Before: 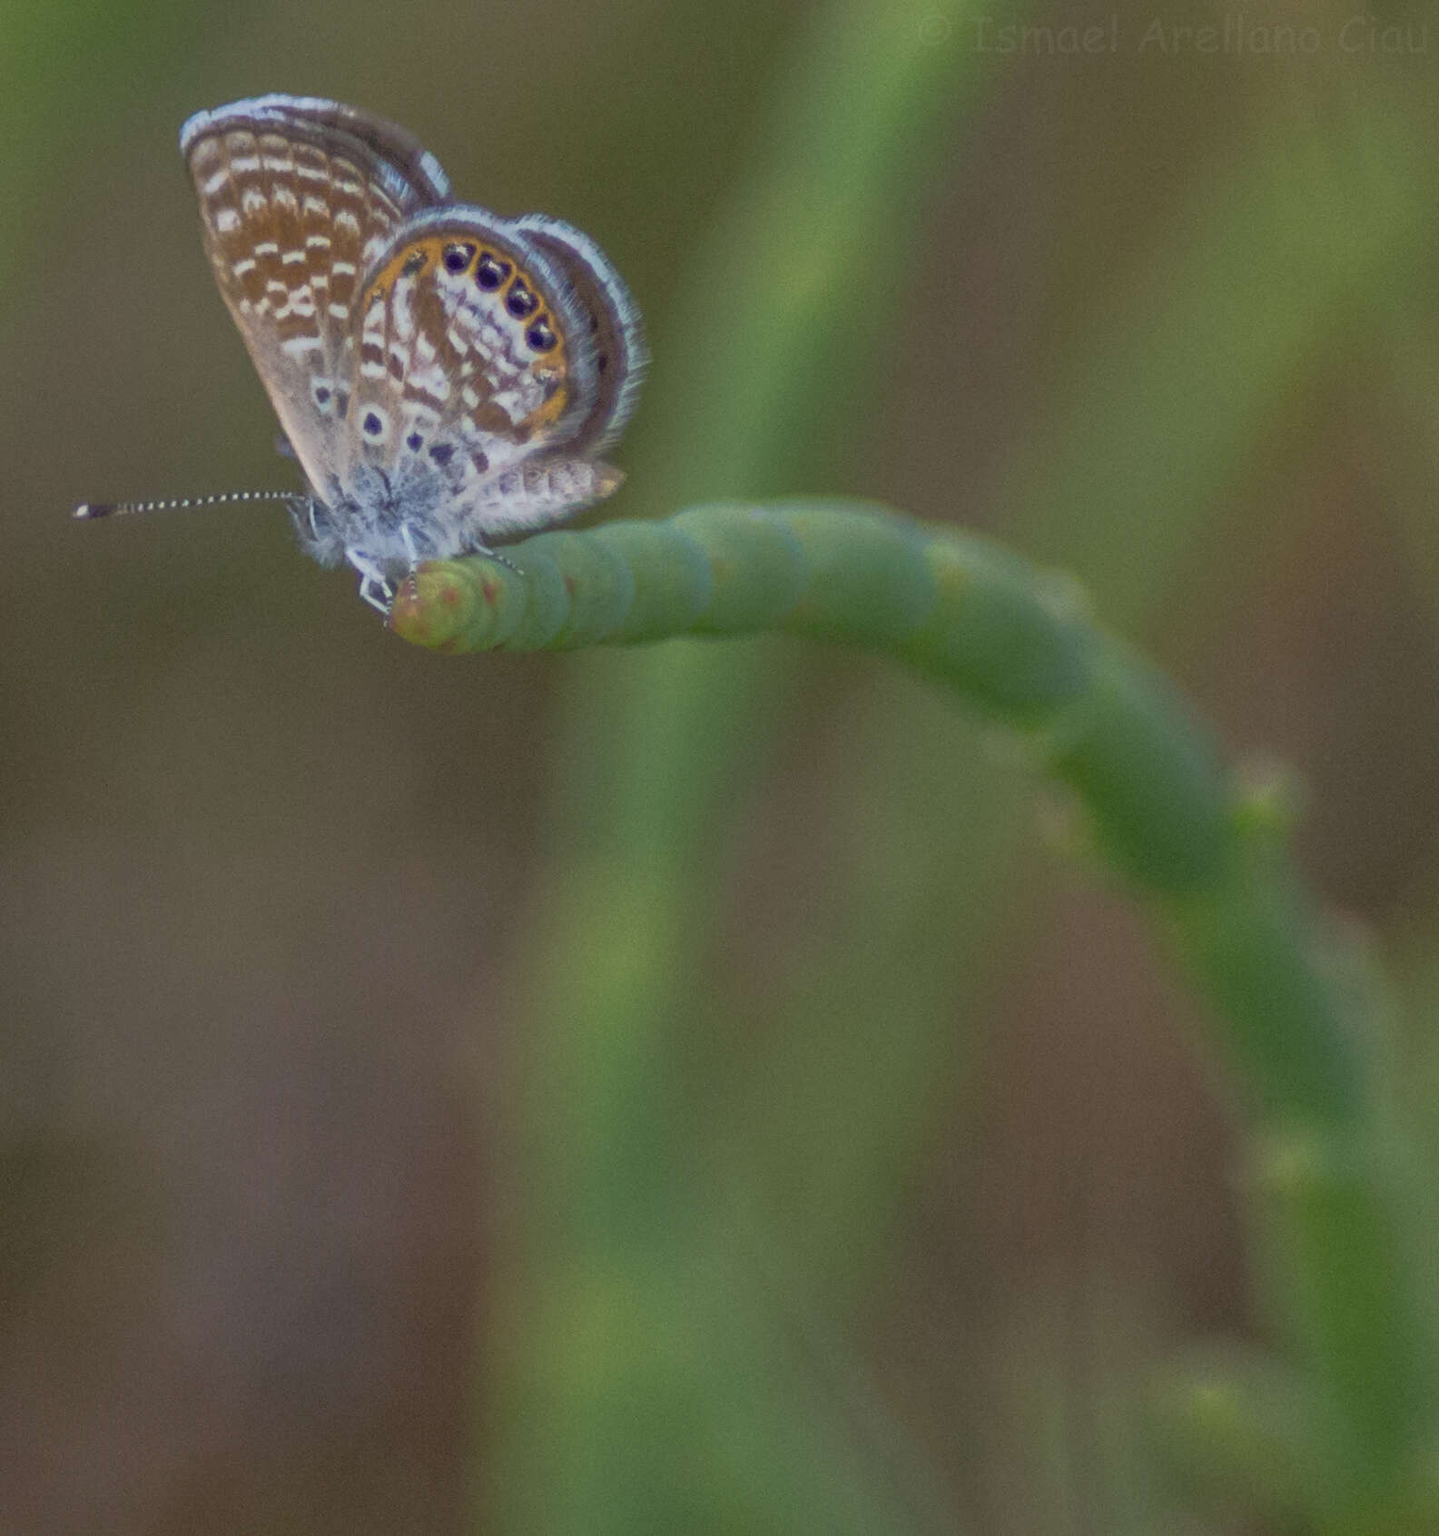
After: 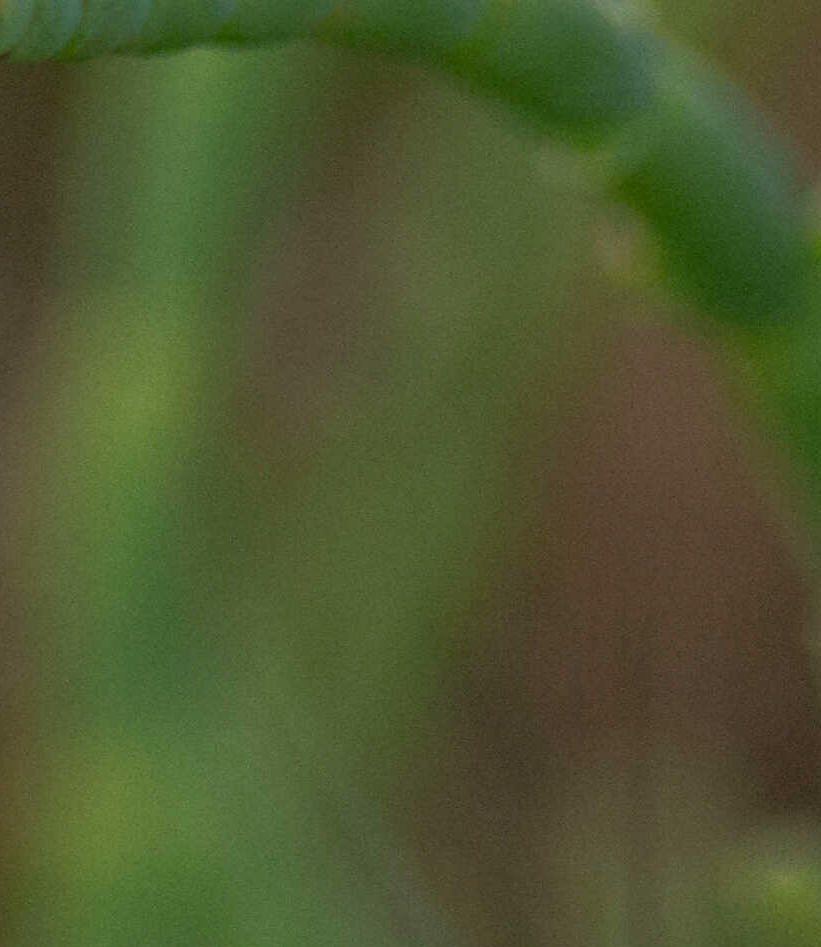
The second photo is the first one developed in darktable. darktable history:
filmic rgb: black relative exposure -16 EV, white relative exposure 5.31 EV, hardness 5.9, contrast 1.25, preserve chrominance no, color science v5 (2021)
sharpen: radius 1.864, amount 0.398, threshold 1.271
crop: left 34.479%, top 38.822%, right 13.718%, bottom 5.172%
